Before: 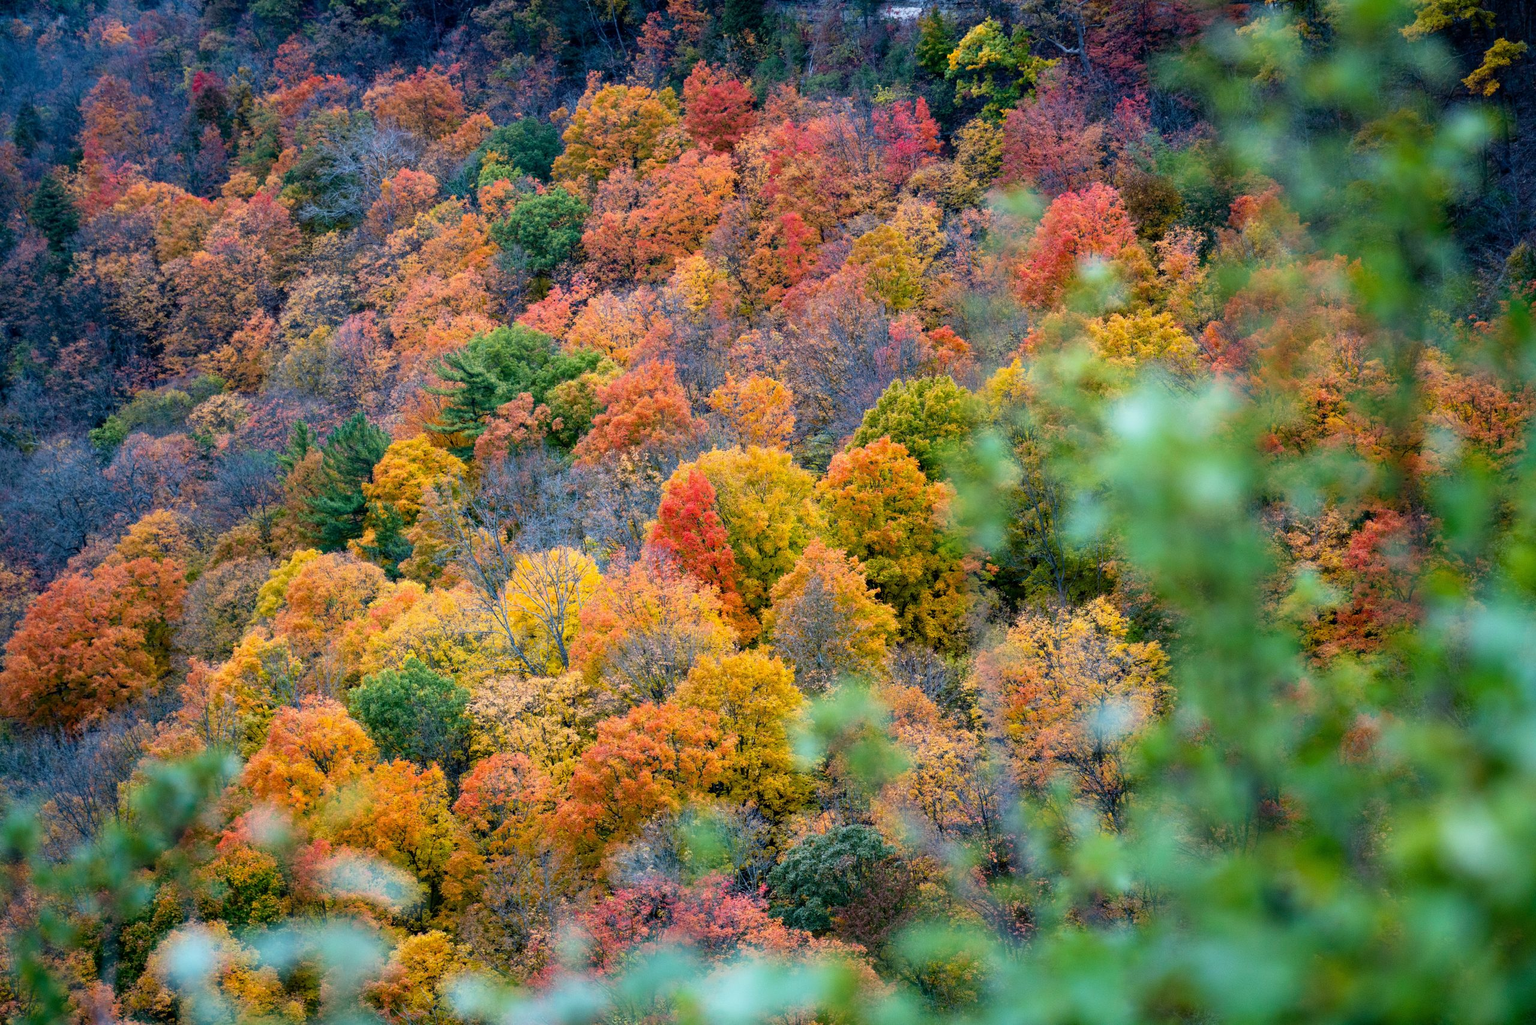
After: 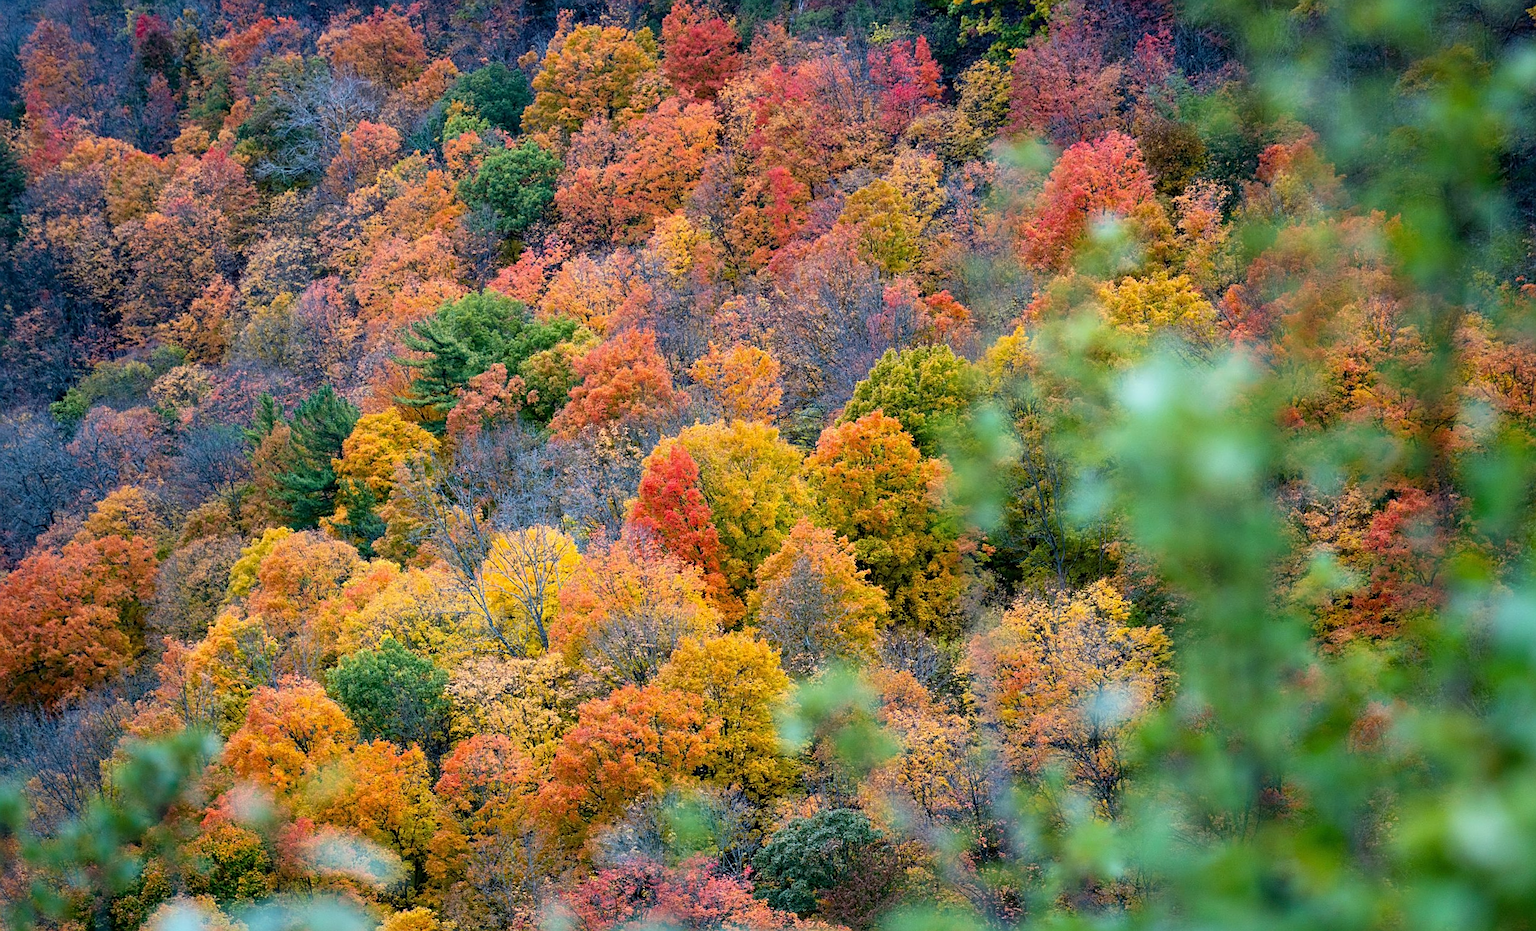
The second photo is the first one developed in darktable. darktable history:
sharpen: on, module defaults
rotate and perspective: rotation 0.074°, lens shift (vertical) 0.096, lens shift (horizontal) -0.041, crop left 0.043, crop right 0.952, crop top 0.024, crop bottom 0.979
crop and rotate: top 5.609%, bottom 5.609%
